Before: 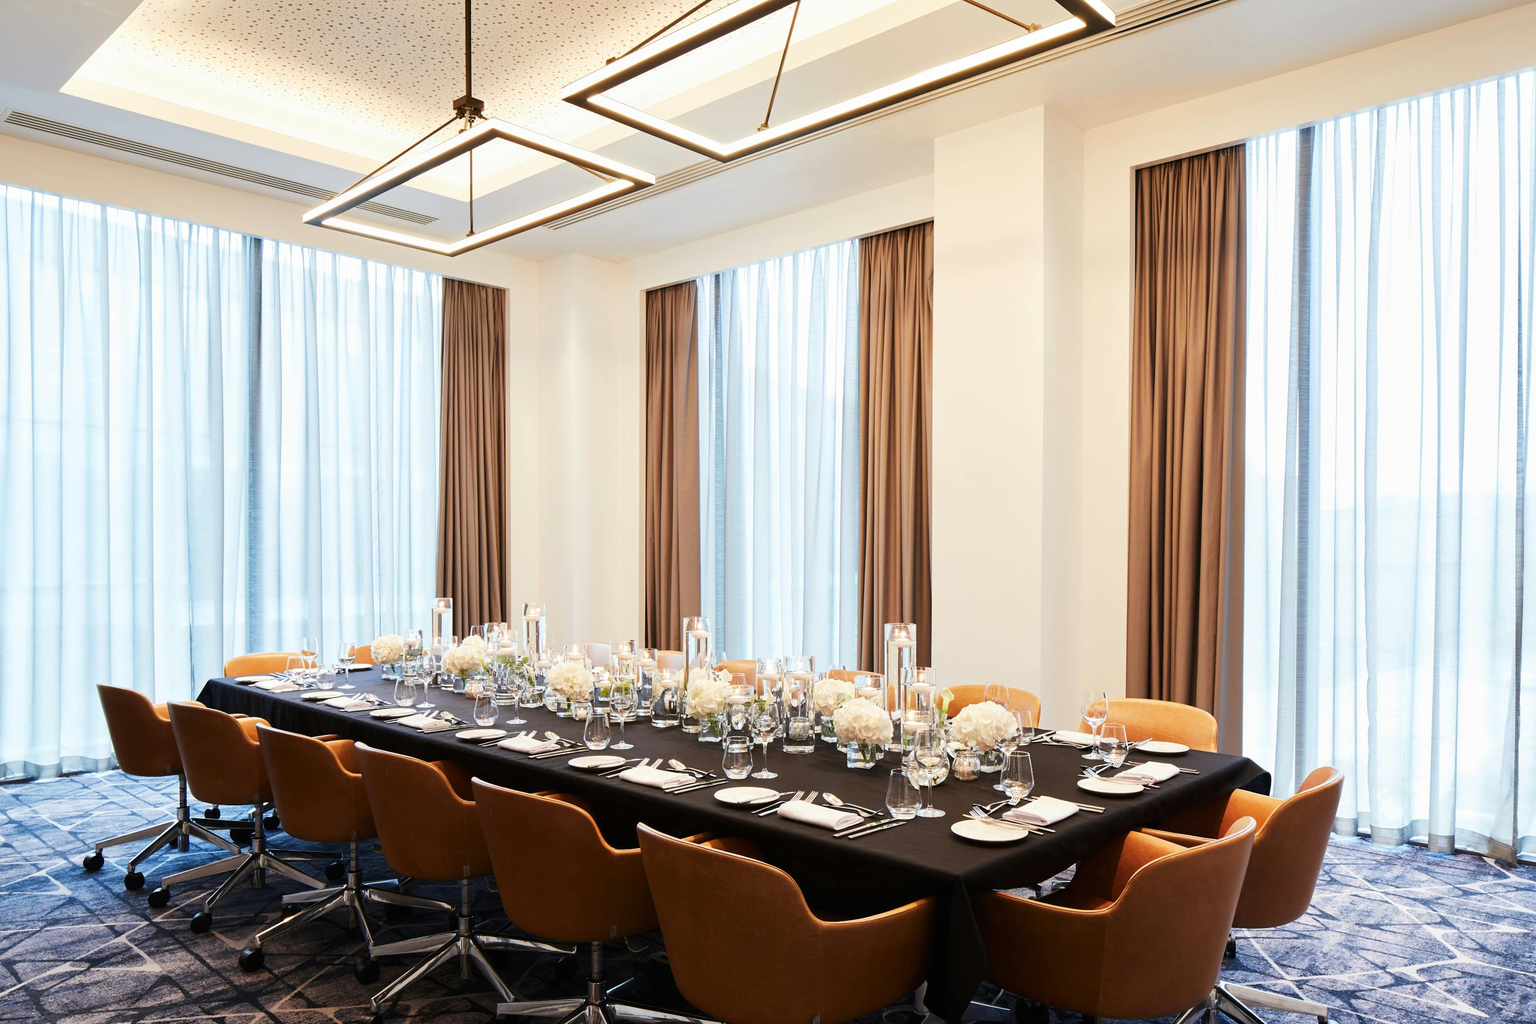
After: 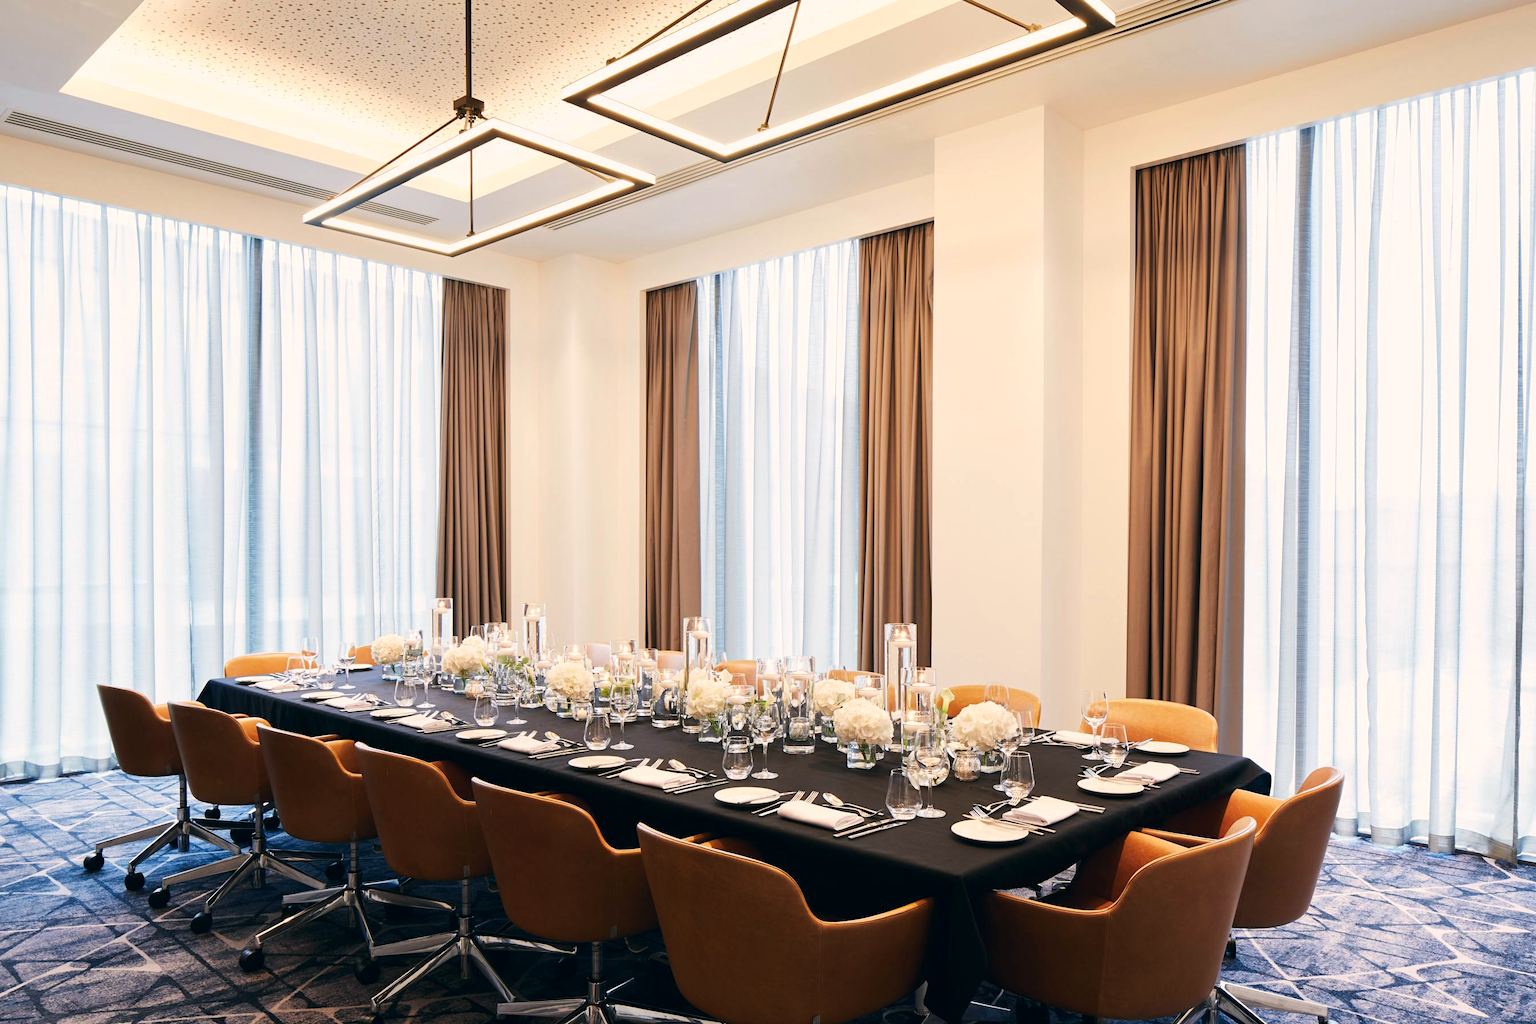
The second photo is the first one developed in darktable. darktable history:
color correction: highlights a* 5.35, highlights b* 5.28, shadows a* -3.96, shadows b* -5.06
